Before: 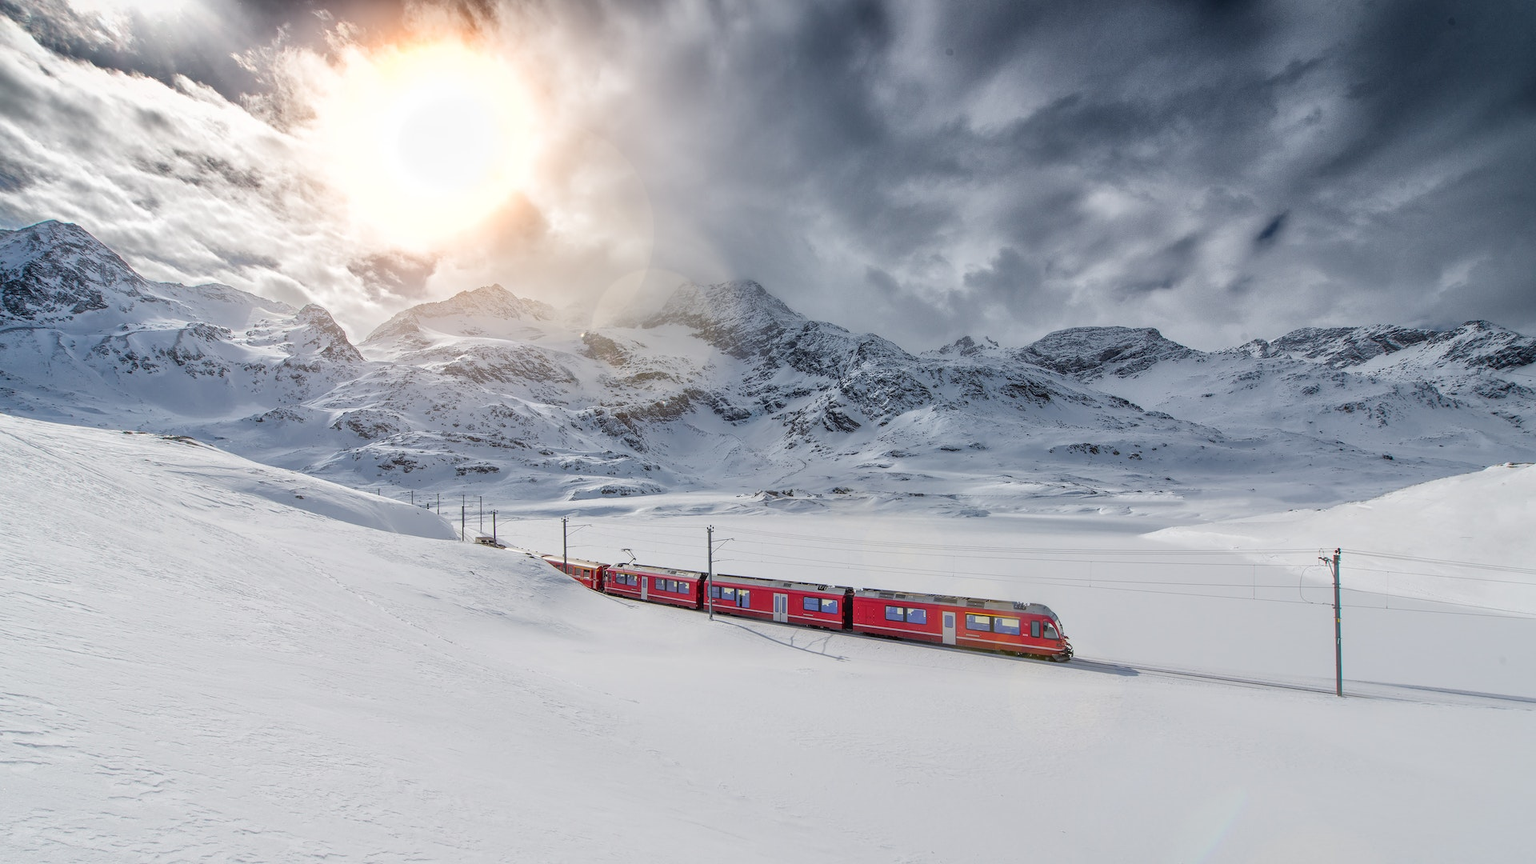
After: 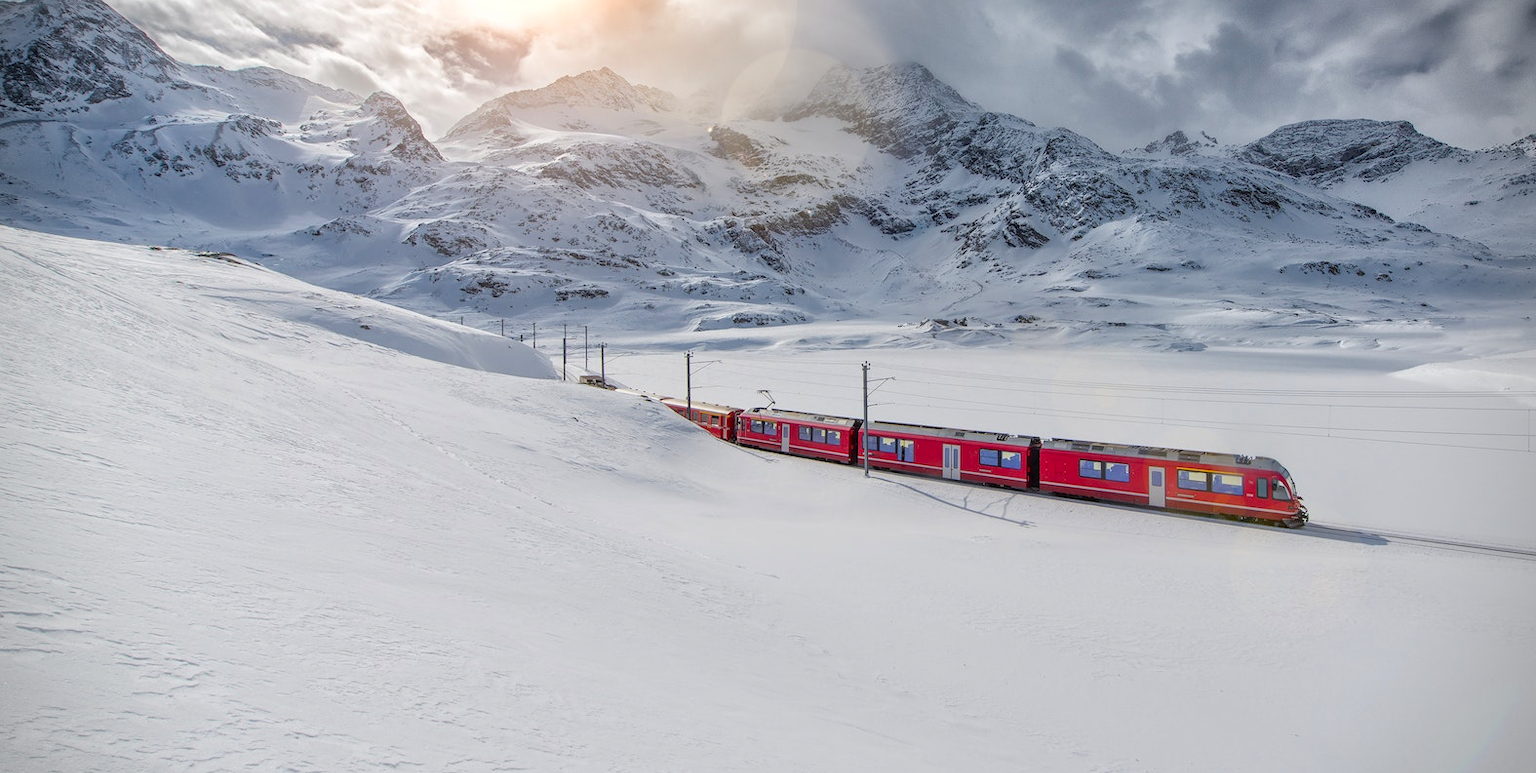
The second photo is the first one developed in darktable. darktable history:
contrast brightness saturation: contrast 0.04, saturation 0.16
crop: top 26.531%, right 17.959%
vignetting: dithering 8-bit output, unbound false
